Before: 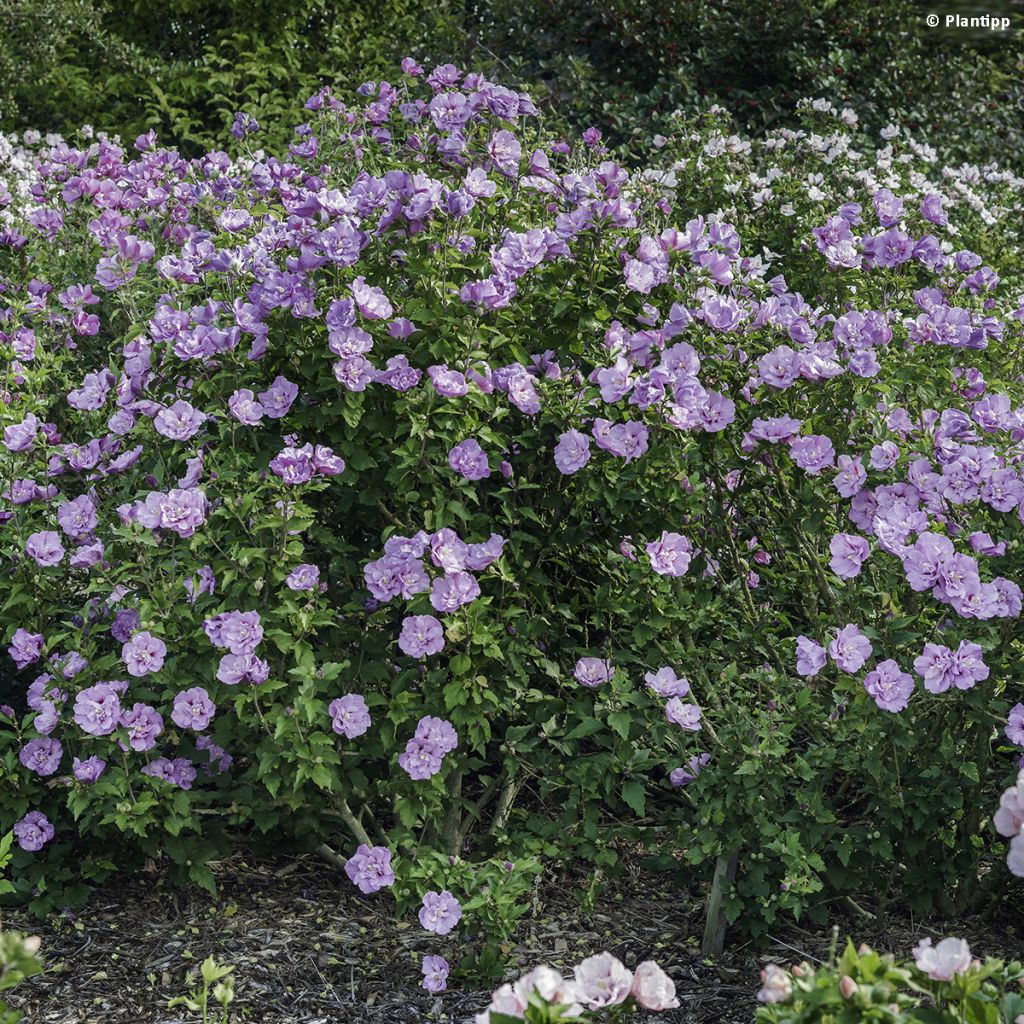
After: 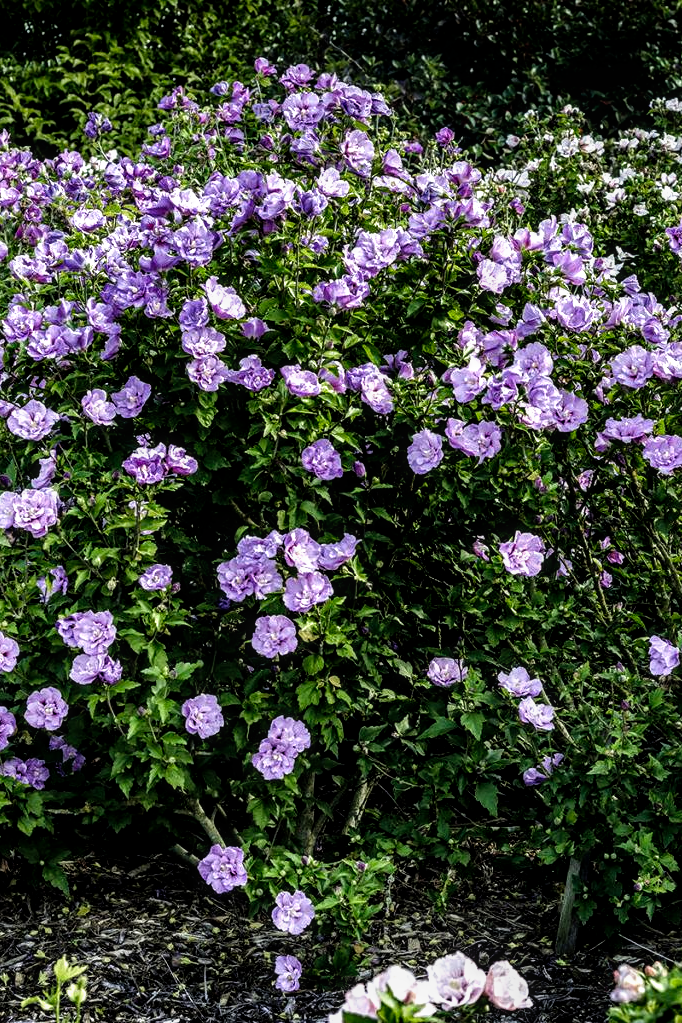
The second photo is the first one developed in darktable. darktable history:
local contrast: on, module defaults
filmic rgb: black relative exposure -8.2 EV, white relative exposure 2.2 EV, threshold 3 EV, hardness 7.11, latitude 85.74%, contrast 1.696, highlights saturation mix -4%, shadows ↔ highlights balance -2.69%, preserve chrominance no, color science v5 (2021), contrast in shadows safe, contrast in highlights safe, enable highlight reconstruction true
crop and rotate: left 14.436%, right 18.898%
